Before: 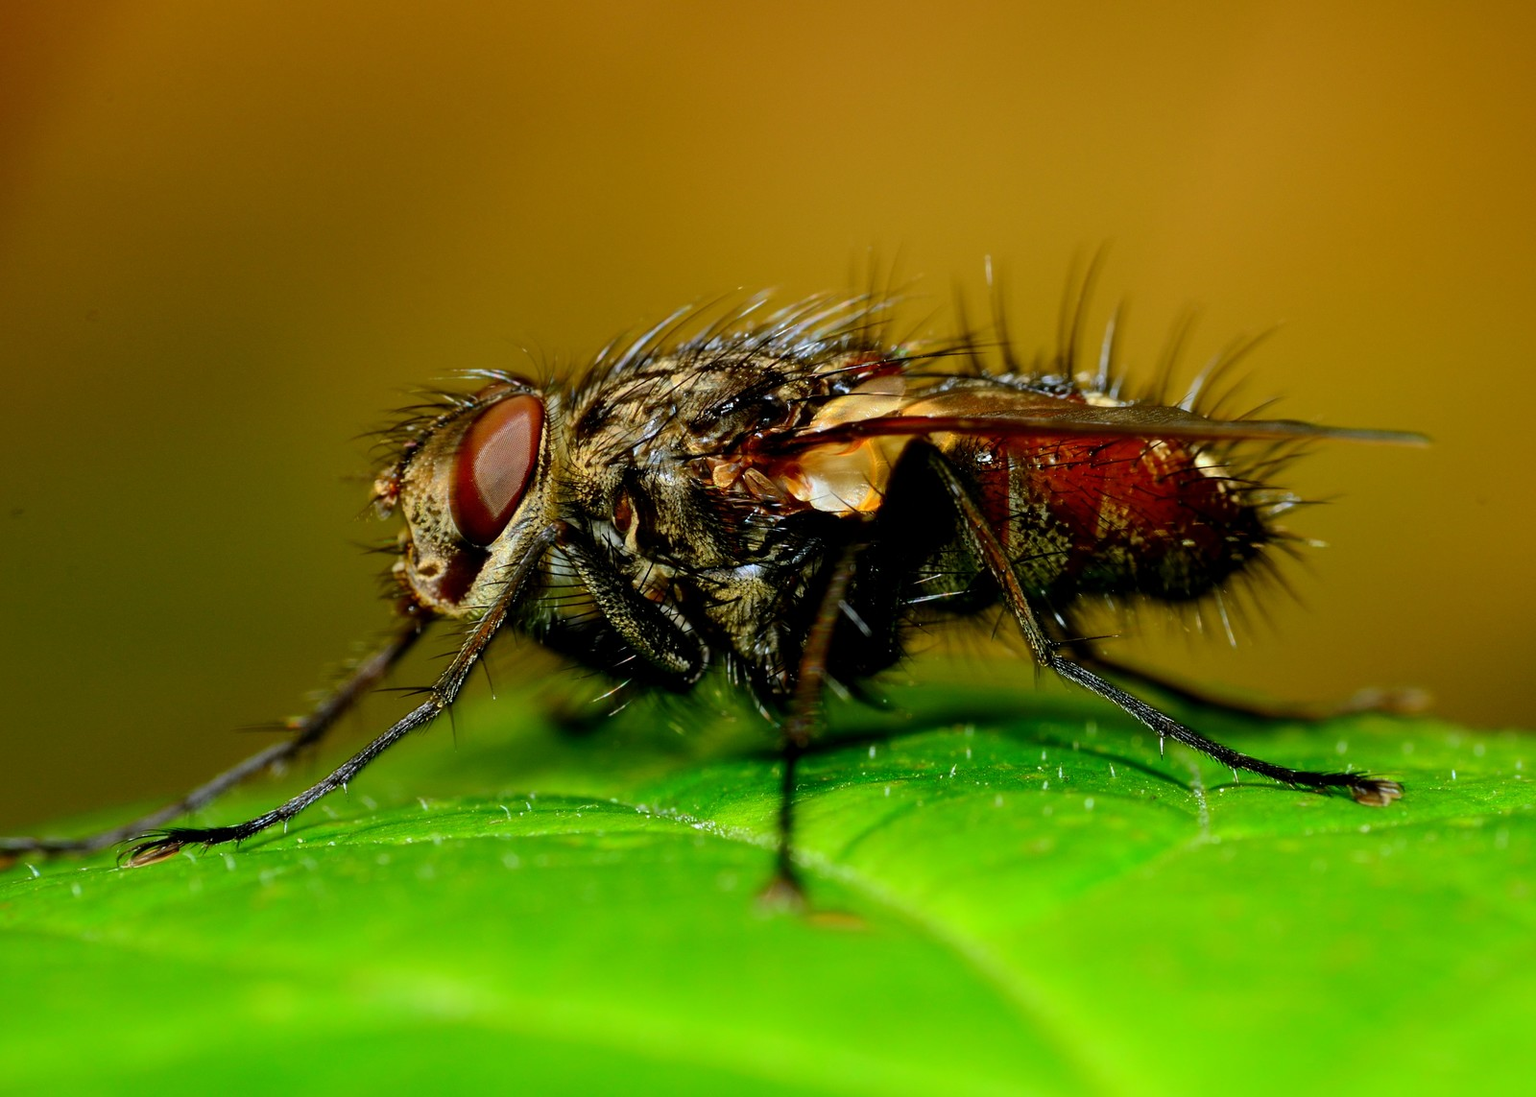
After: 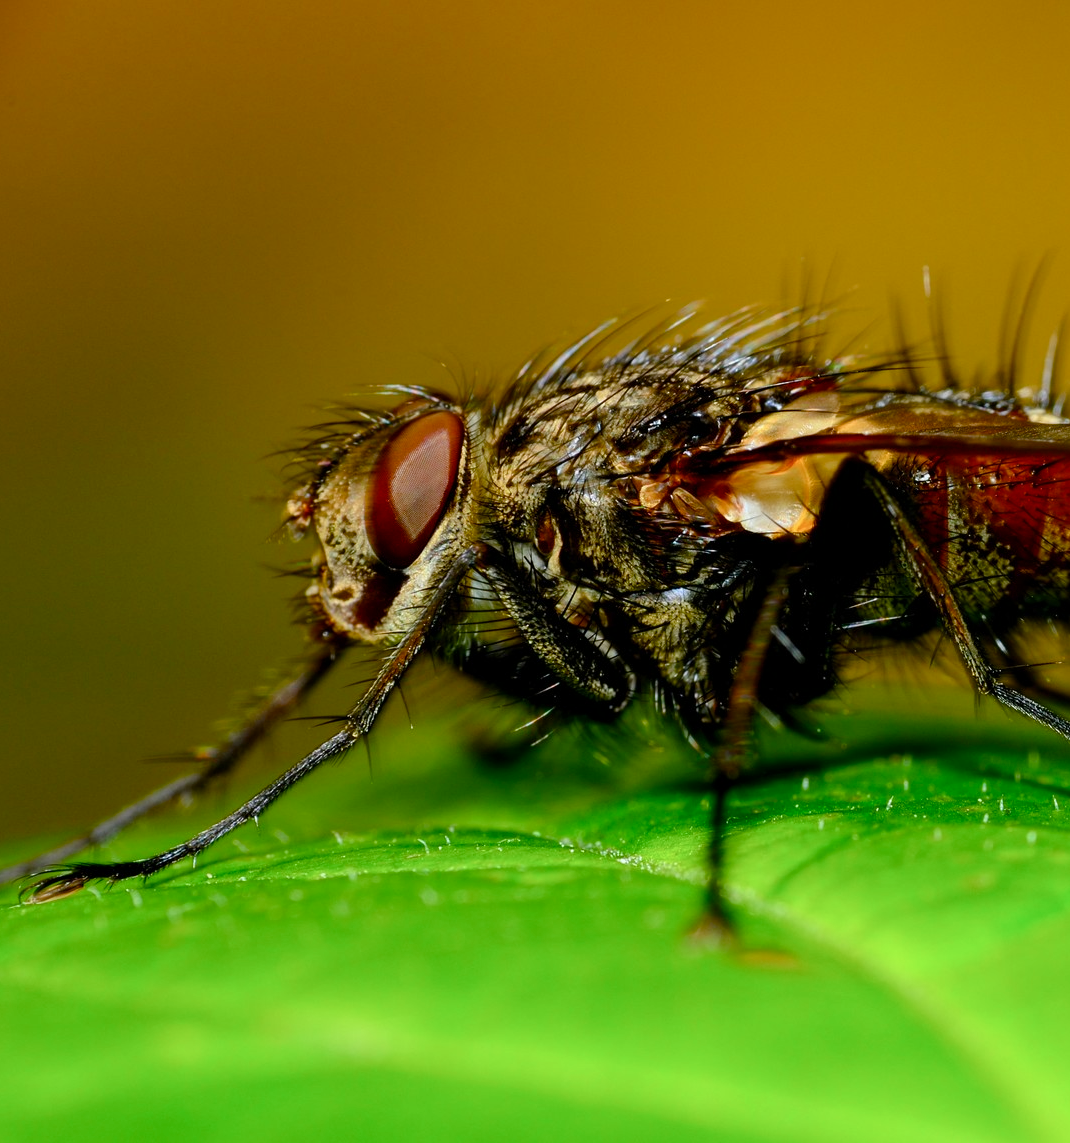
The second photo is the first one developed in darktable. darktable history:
crop and rotate: left 6.467%, right 26.616%
tone equalizer: on, module defaults
color balance rgb: perceptual saturation grading › global saturation 13.653%, perceptual saturation grading › highlights -25.11%, perceptual saturation grading › shadows 25.219%
